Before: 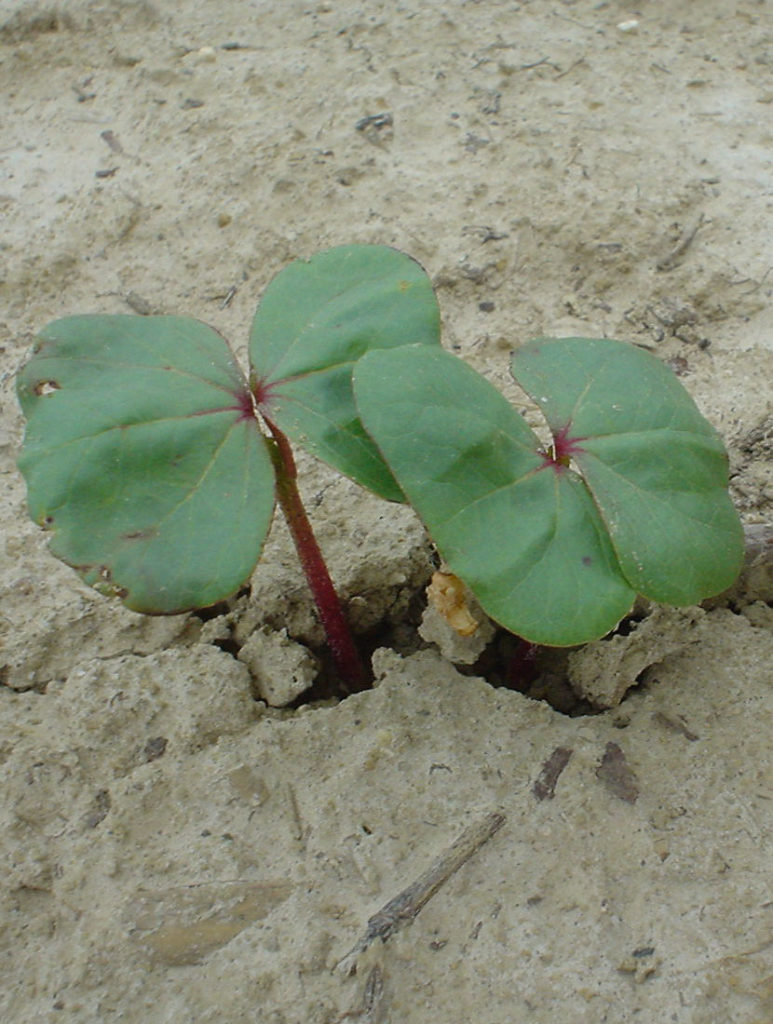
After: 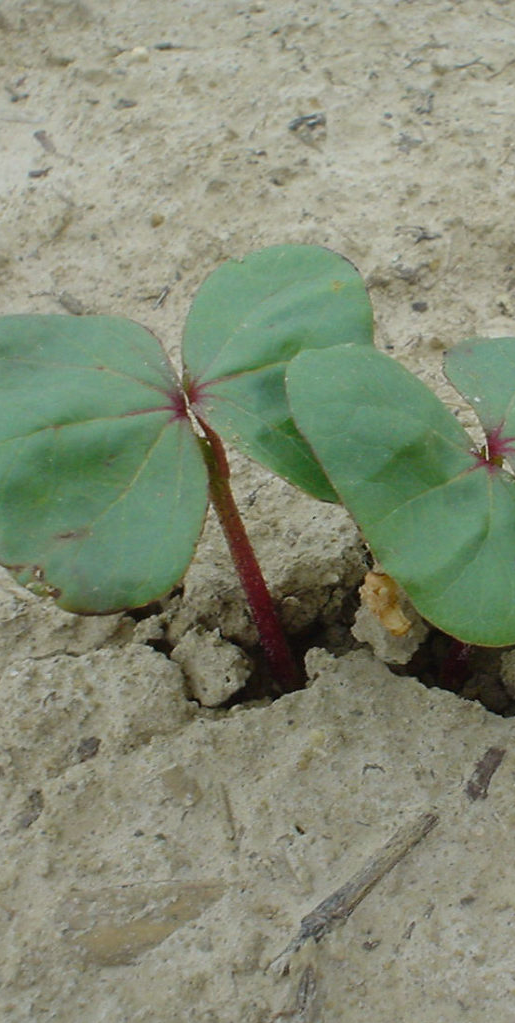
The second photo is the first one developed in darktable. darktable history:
color correction: highlights a* -0.182, highlights b* -0.124
crop and rotate: left 8.786%, right 24.548%
